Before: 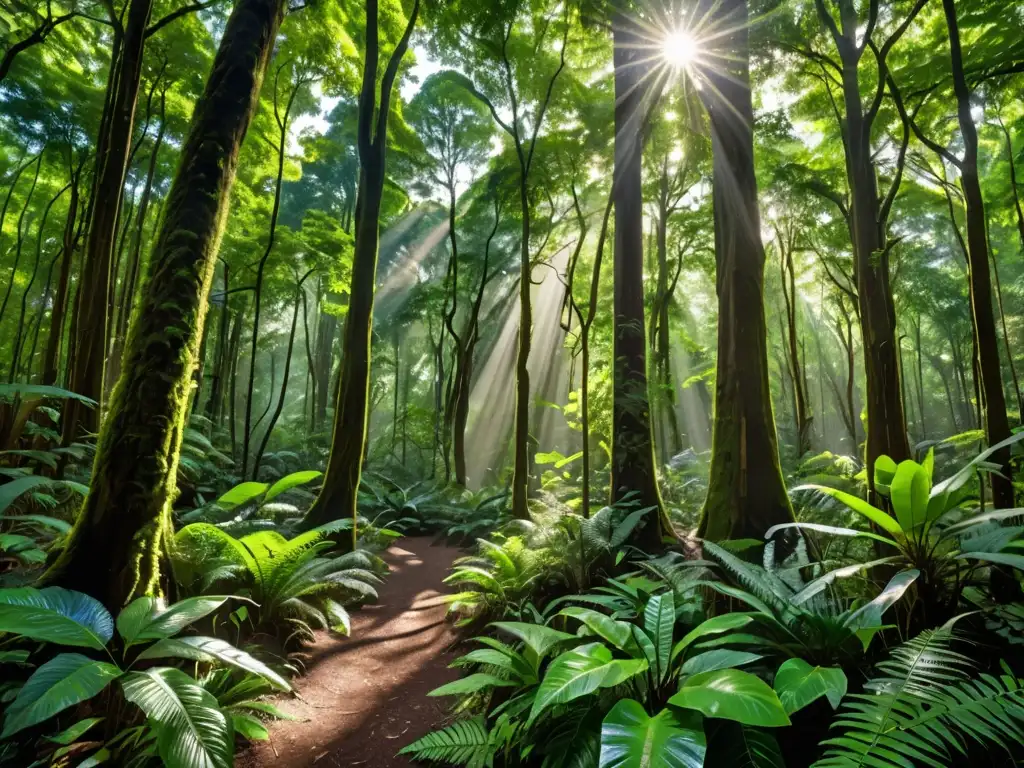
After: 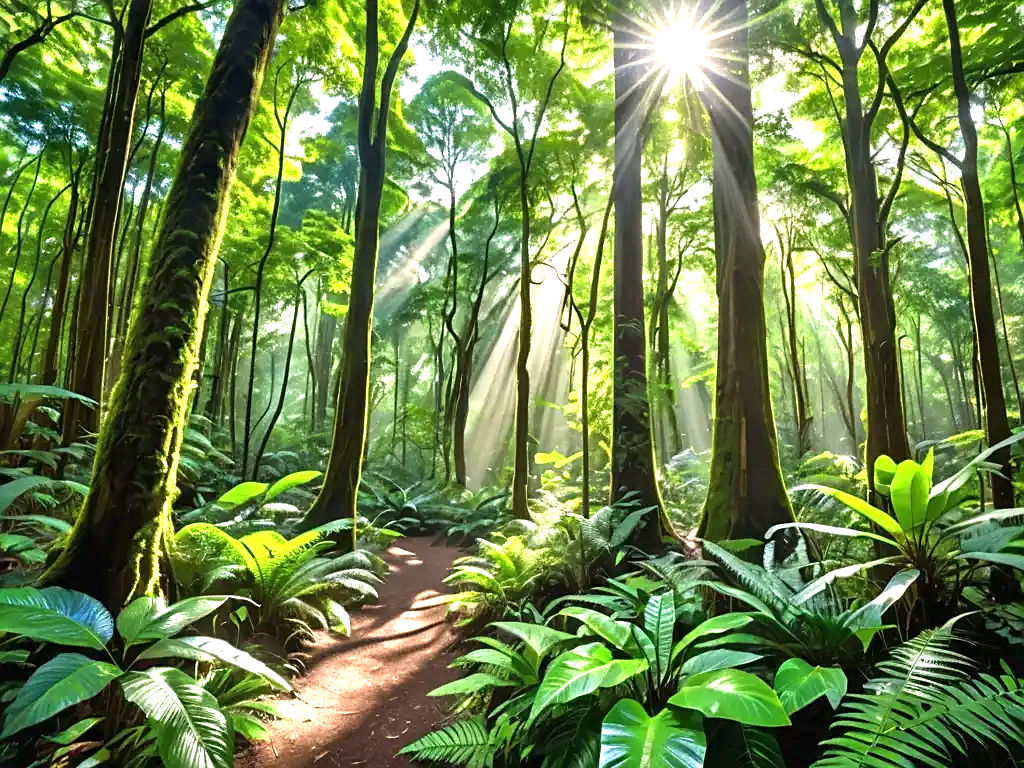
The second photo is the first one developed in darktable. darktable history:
sharpen: radius 1.86, amount 0.404, threshold 1.291
exposure: black level correction 0, exposure 1.101 EV, compensate exposure bias true, compensate highlight preservation false
